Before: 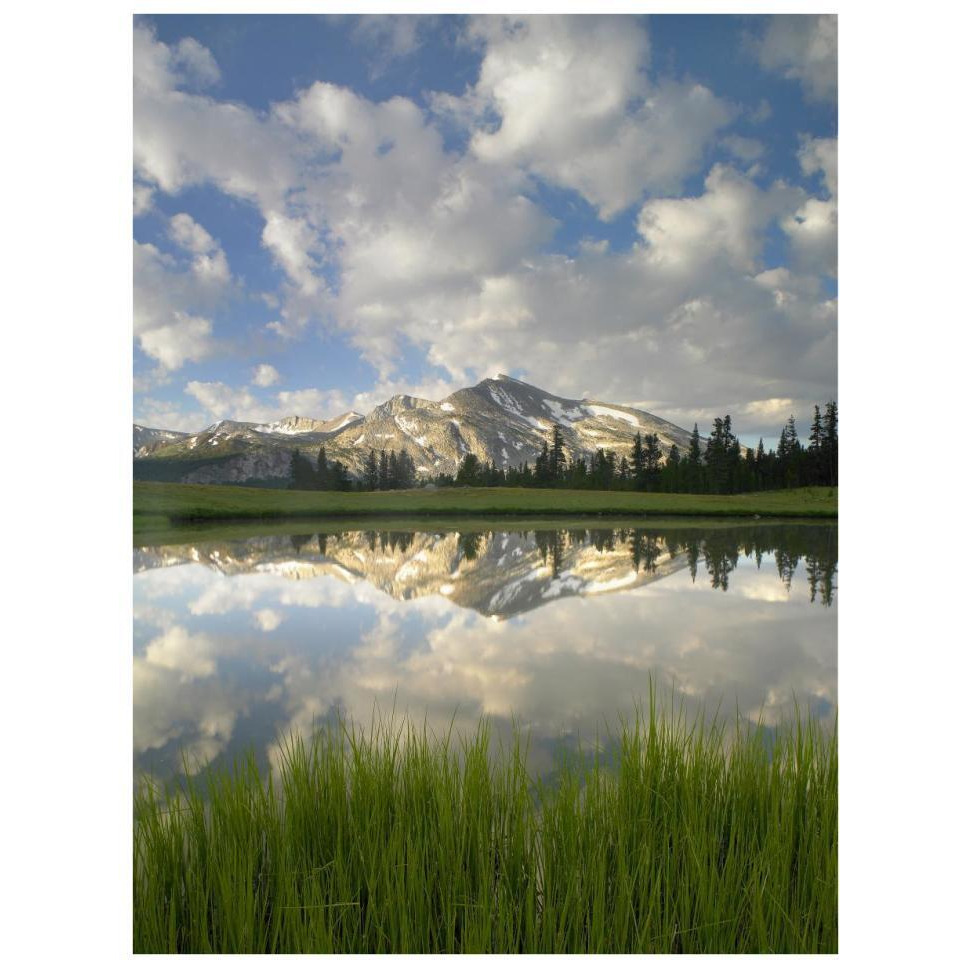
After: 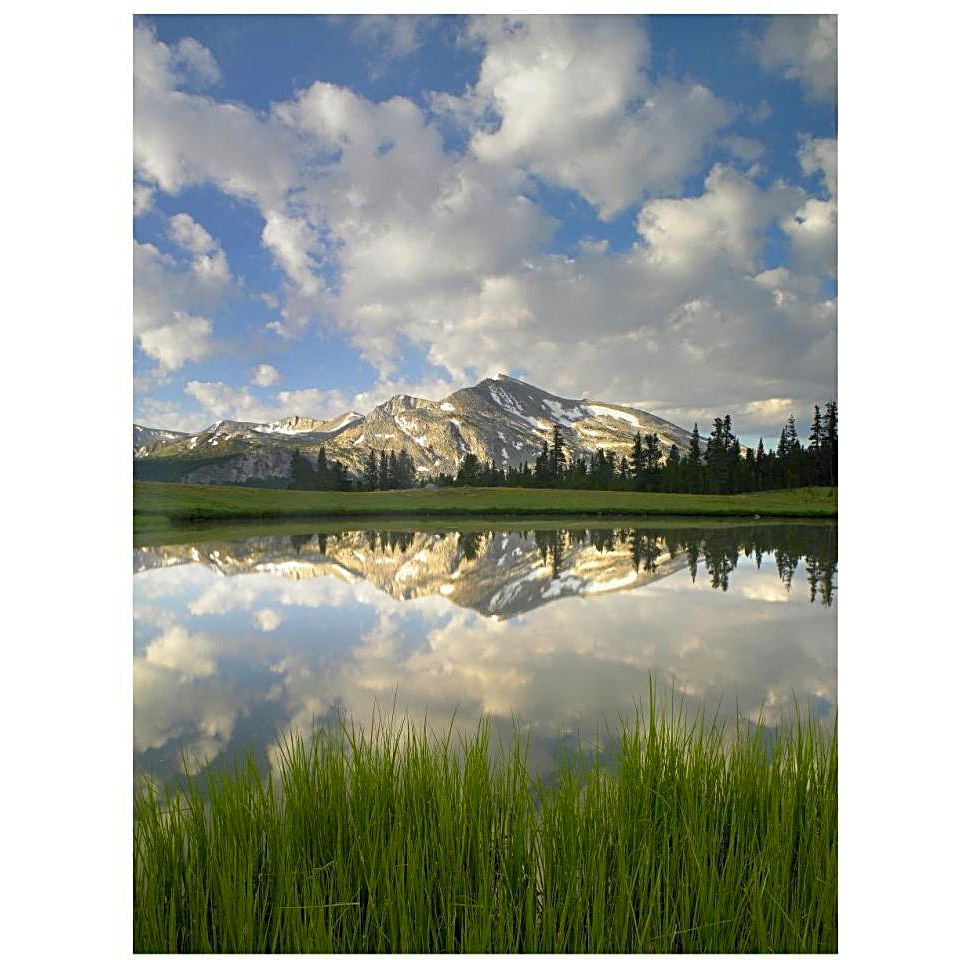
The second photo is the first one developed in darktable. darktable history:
sharpen: radius 2.549, amount 0.641
contrast brightness saturation: saturation 0.178
